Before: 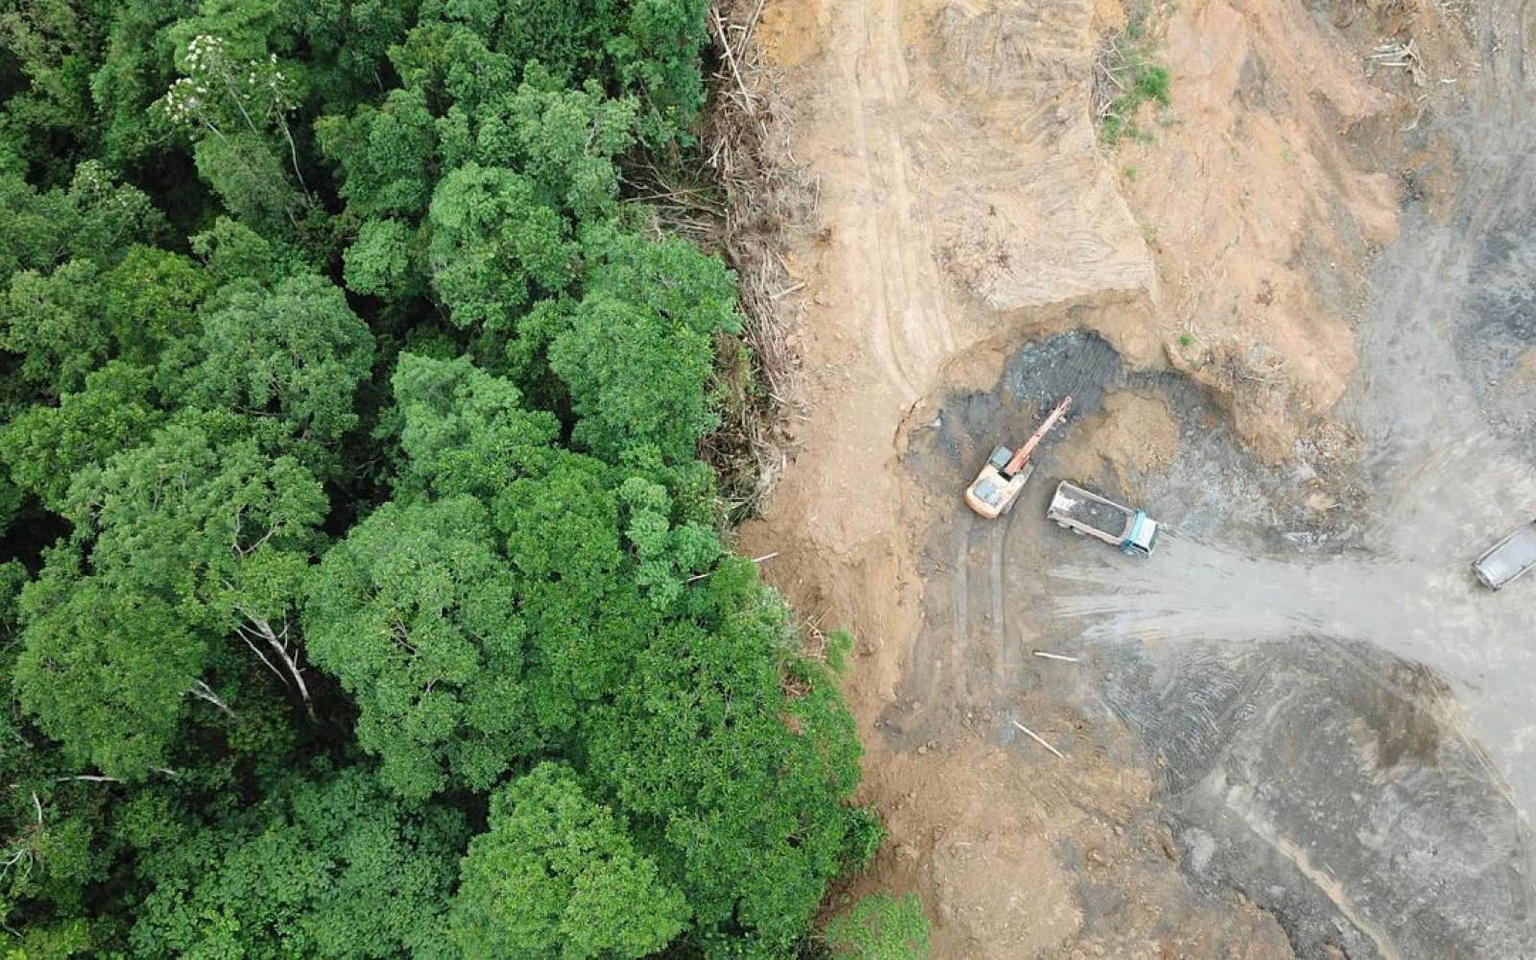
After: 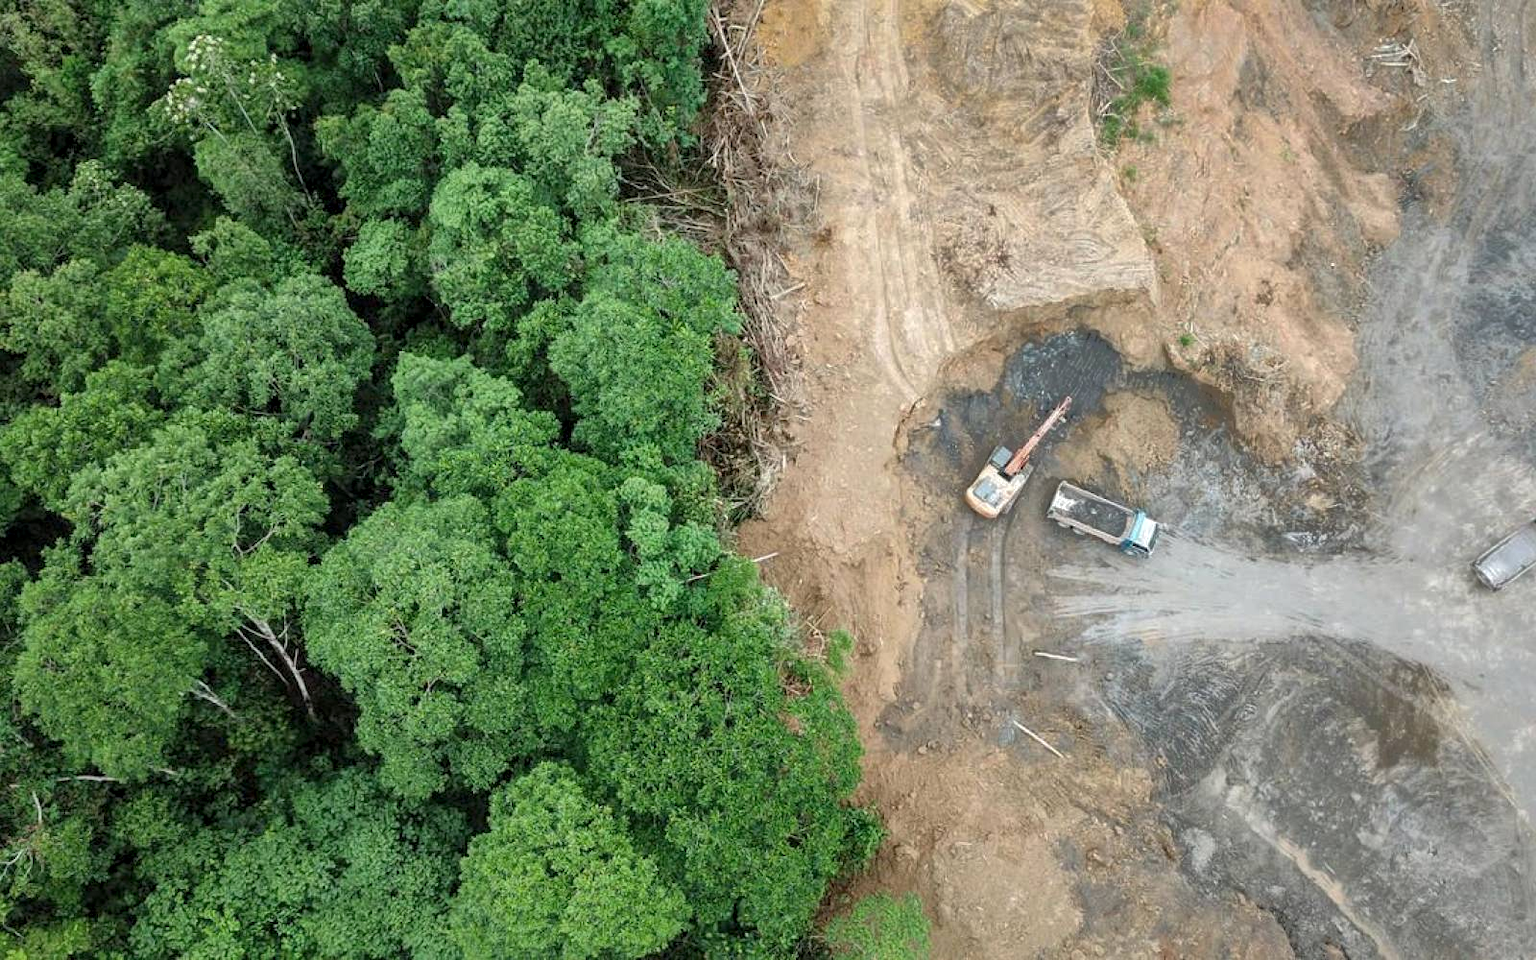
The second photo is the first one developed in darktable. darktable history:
local contrast: detail 130%
shadows and highlights: shadows 40, highlights -60
